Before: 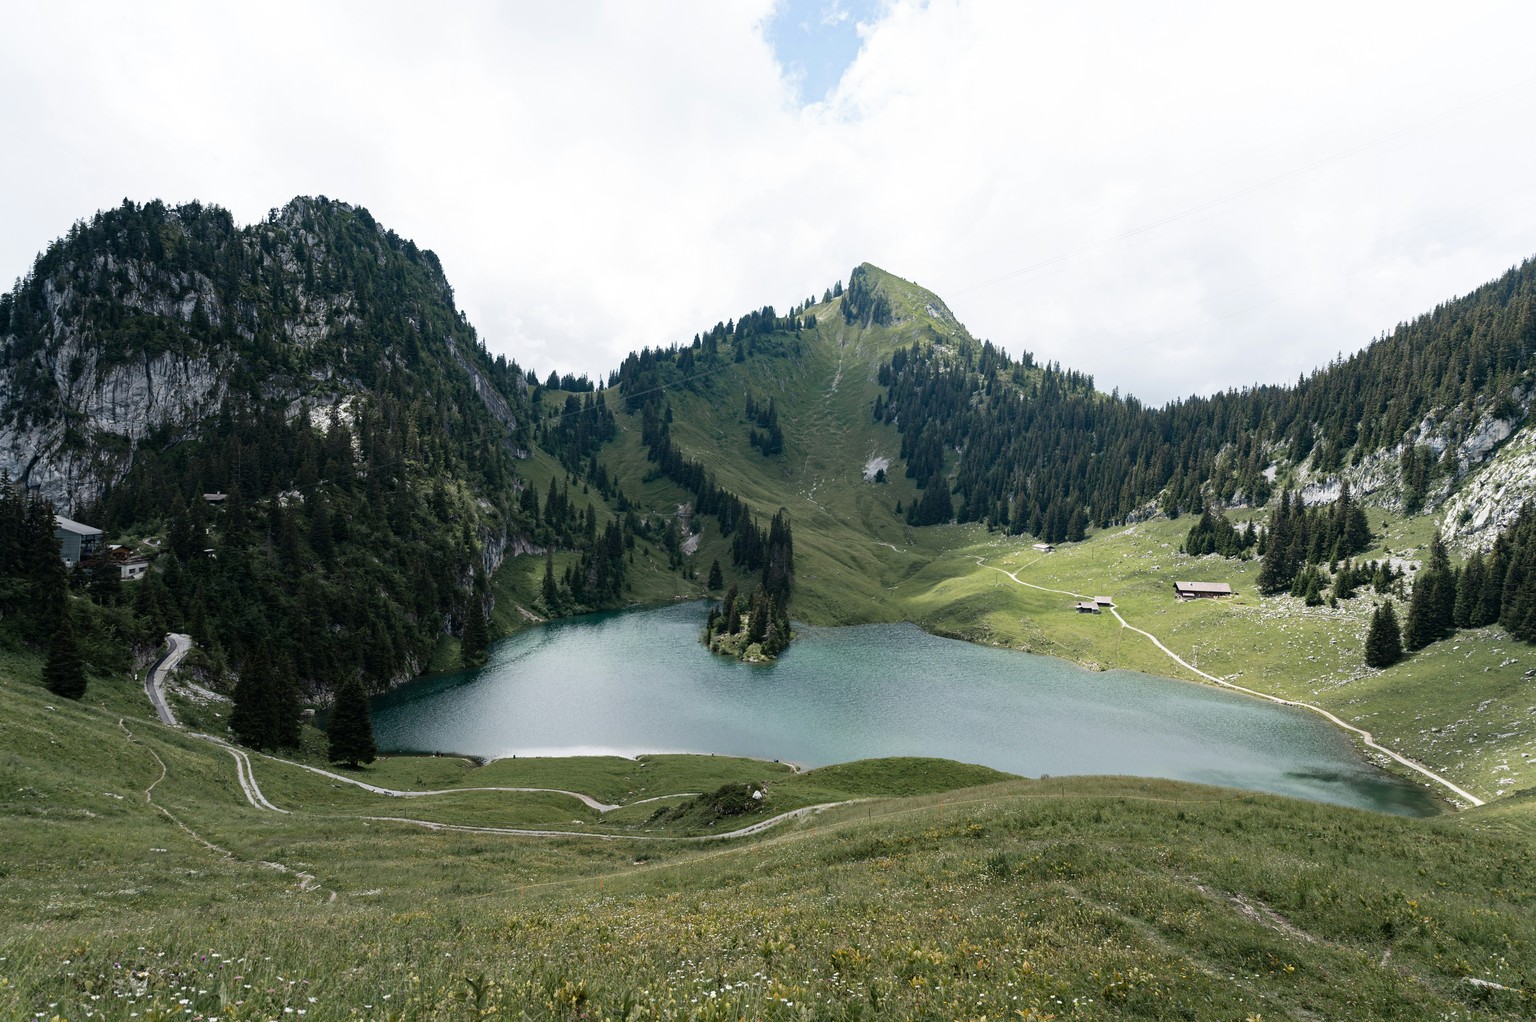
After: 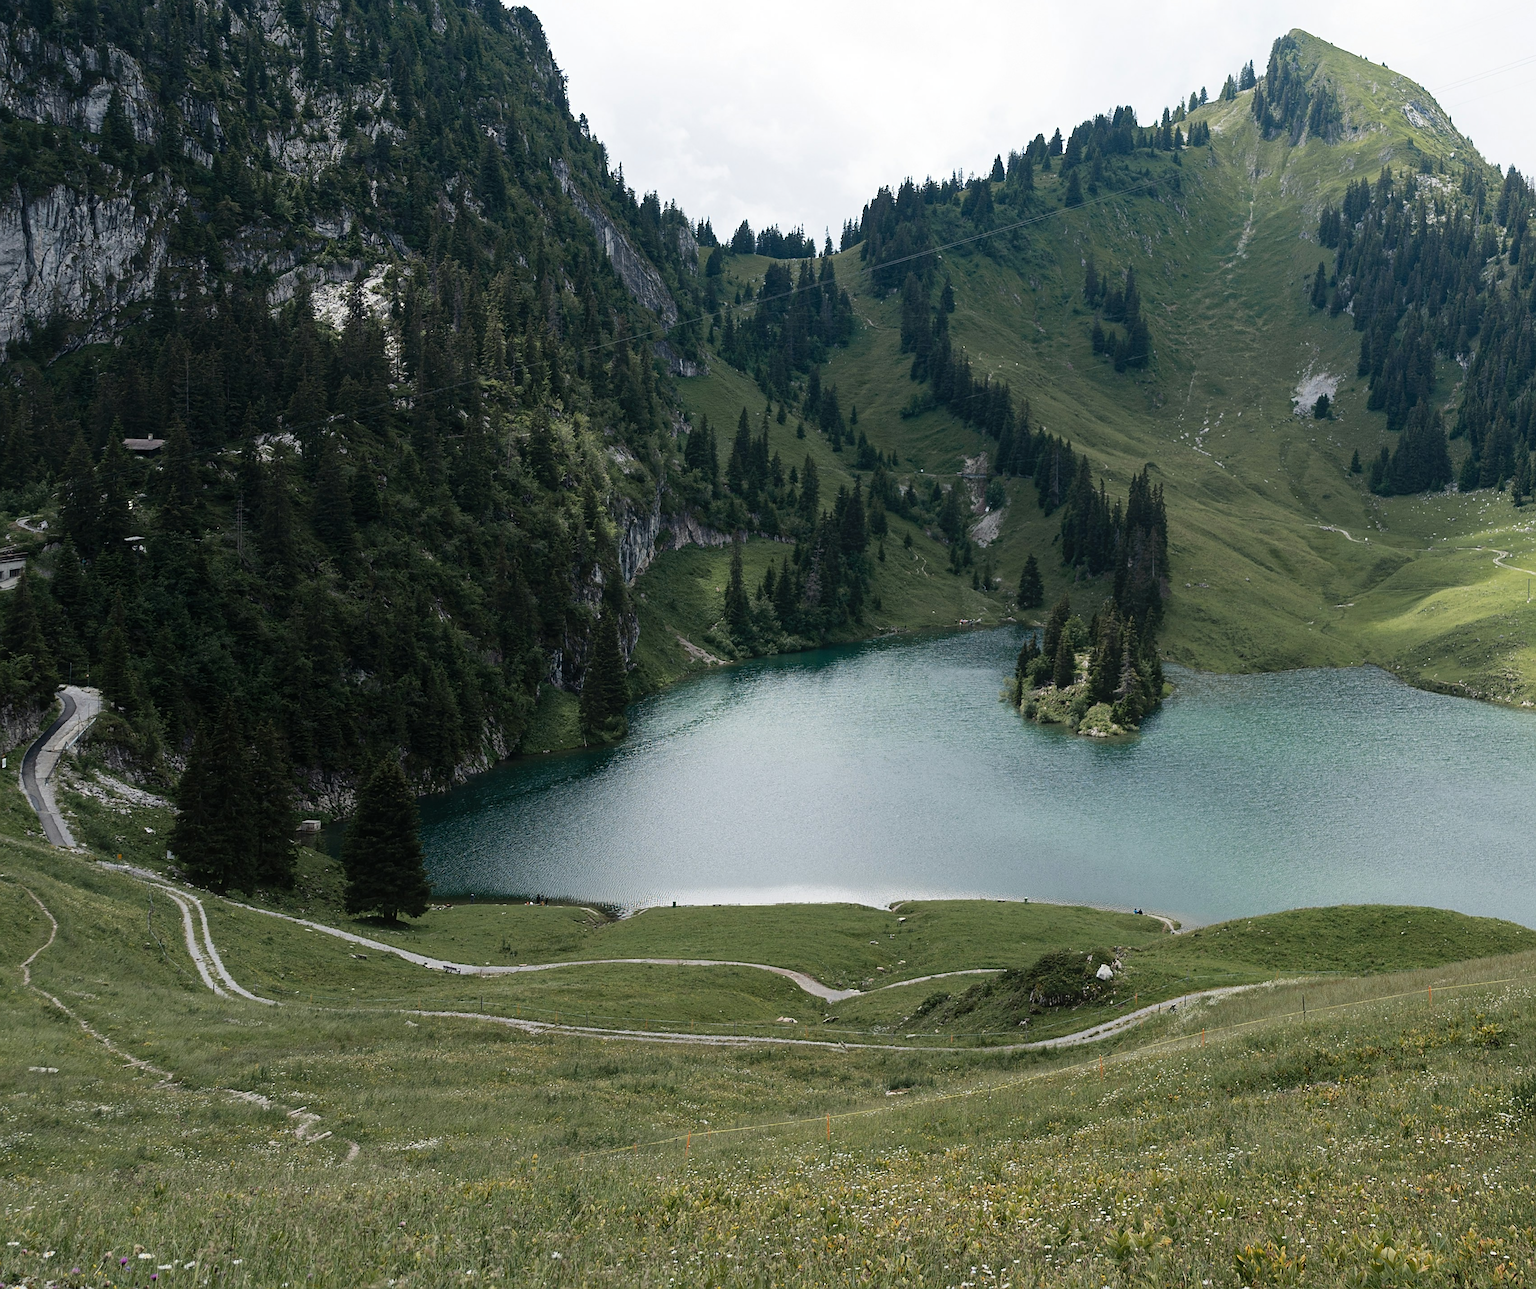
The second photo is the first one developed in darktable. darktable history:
tone equalizer: -8 EV -0.548 EV
contrast equalizer: octaves 7, y [[0.6 ×6], [0.55 ×6], [0 ×6], [0 ×6], [0 ×6]], mix -0.309
sharpen: on, module defaults
crop: left 8.714%, top 24.128%, right 34.824%, bottom 4.638%
